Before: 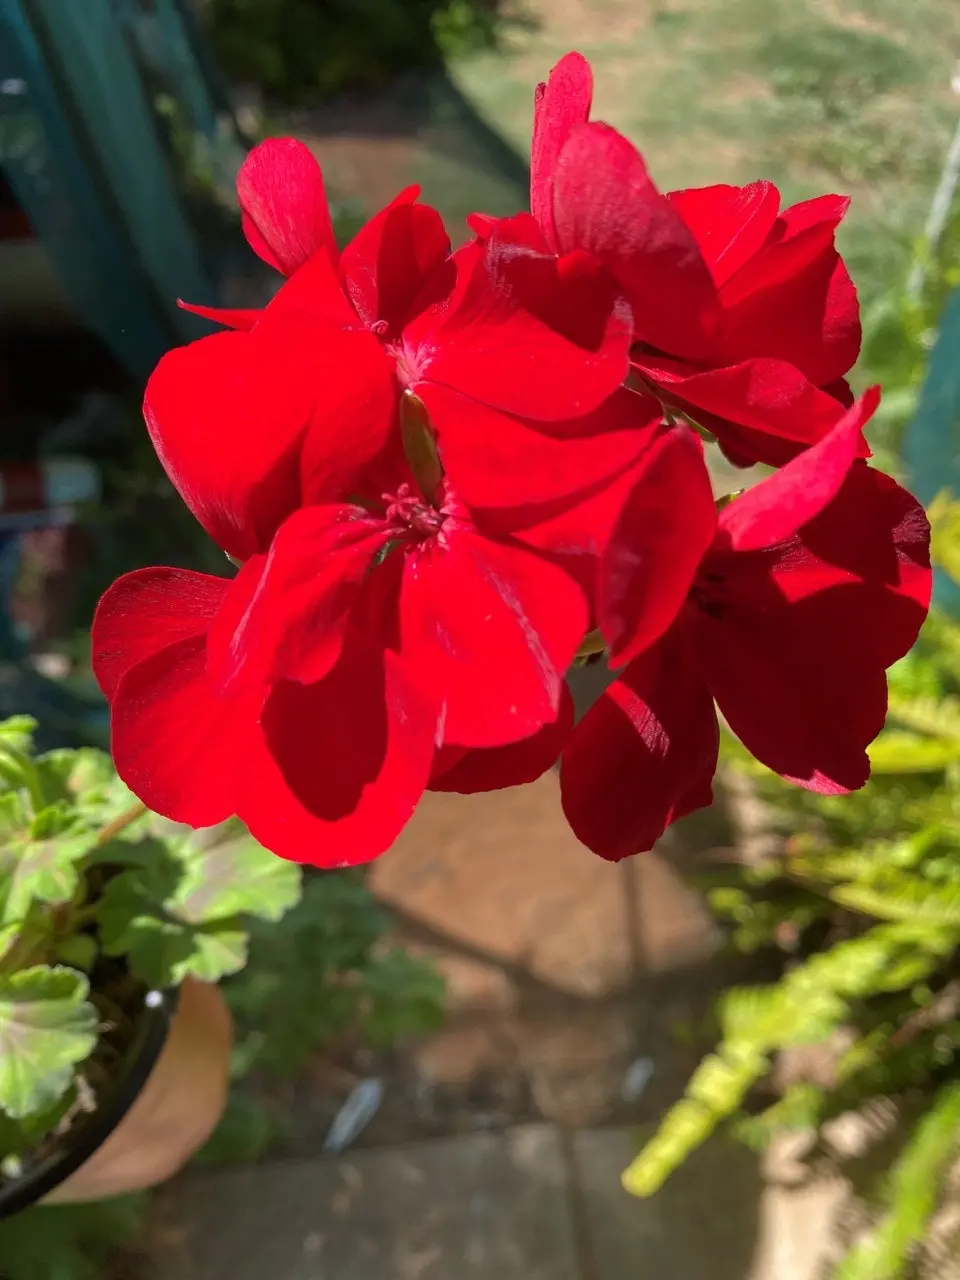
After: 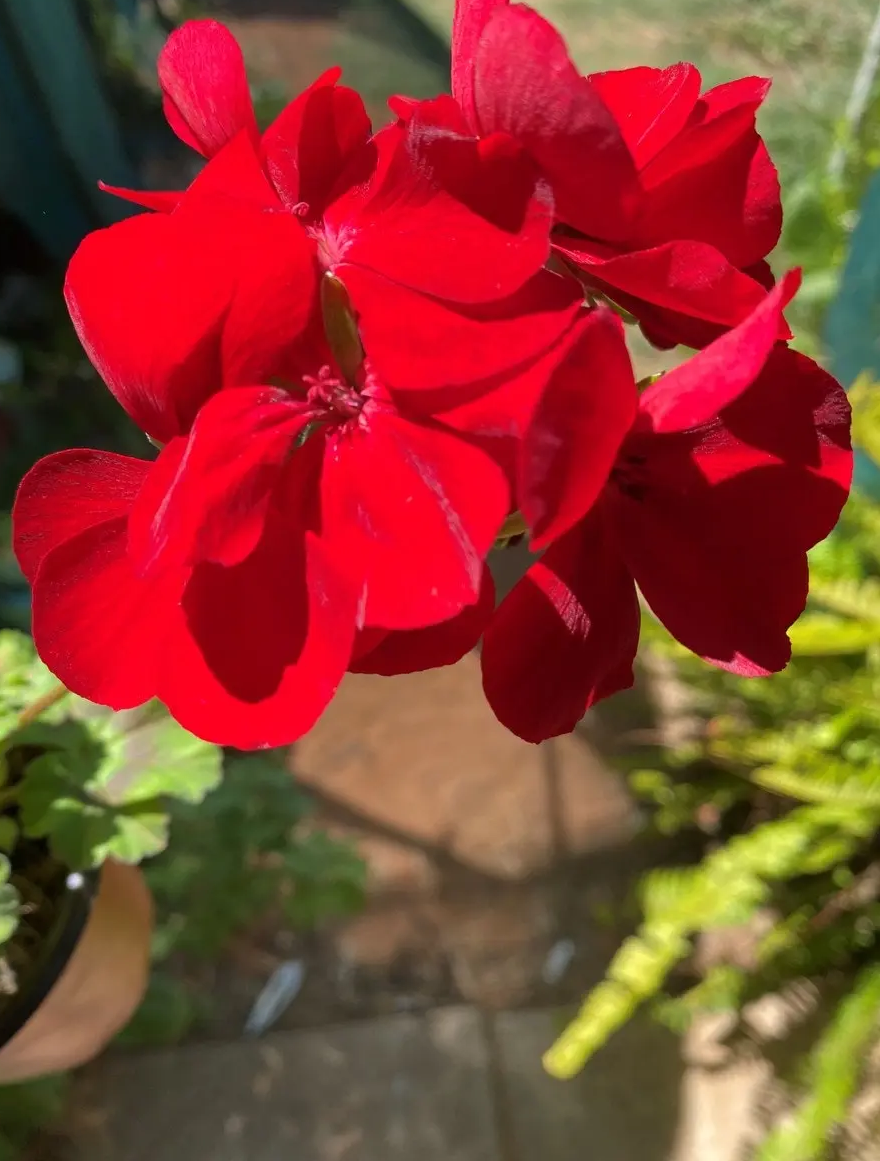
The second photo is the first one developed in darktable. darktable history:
white balance: emerald 1
crop and rotate: left 8.262%, top 9.226%
